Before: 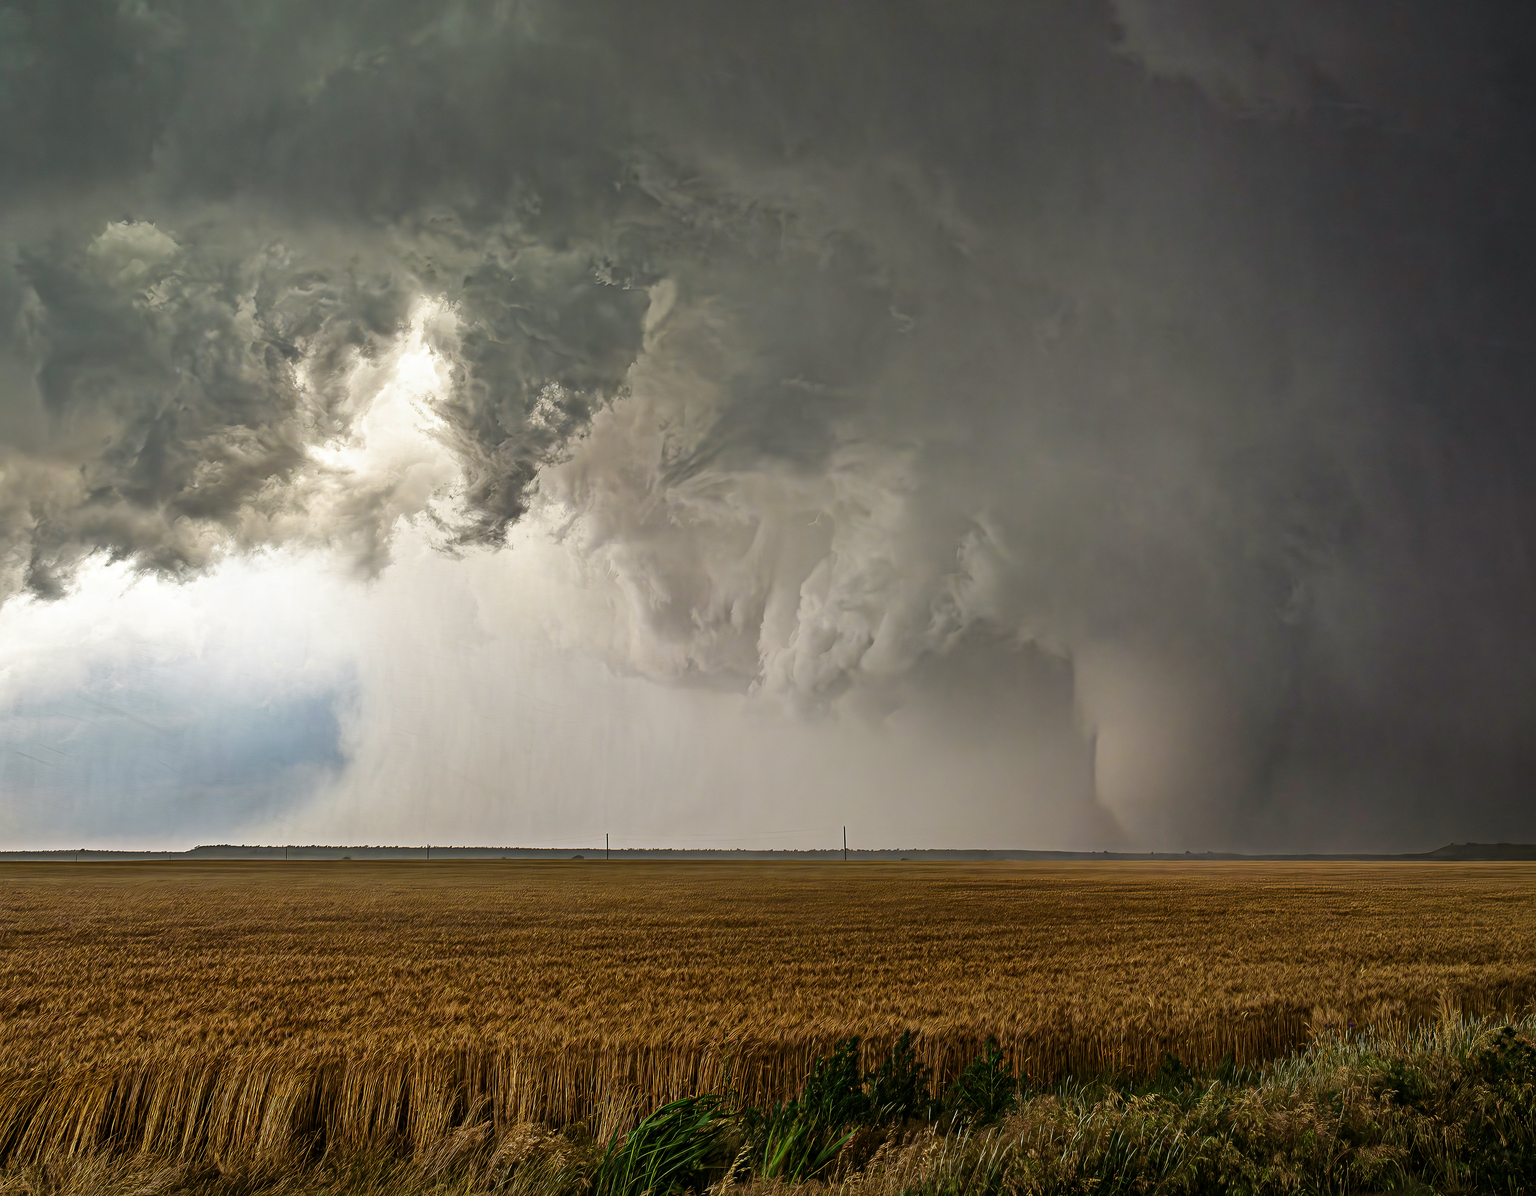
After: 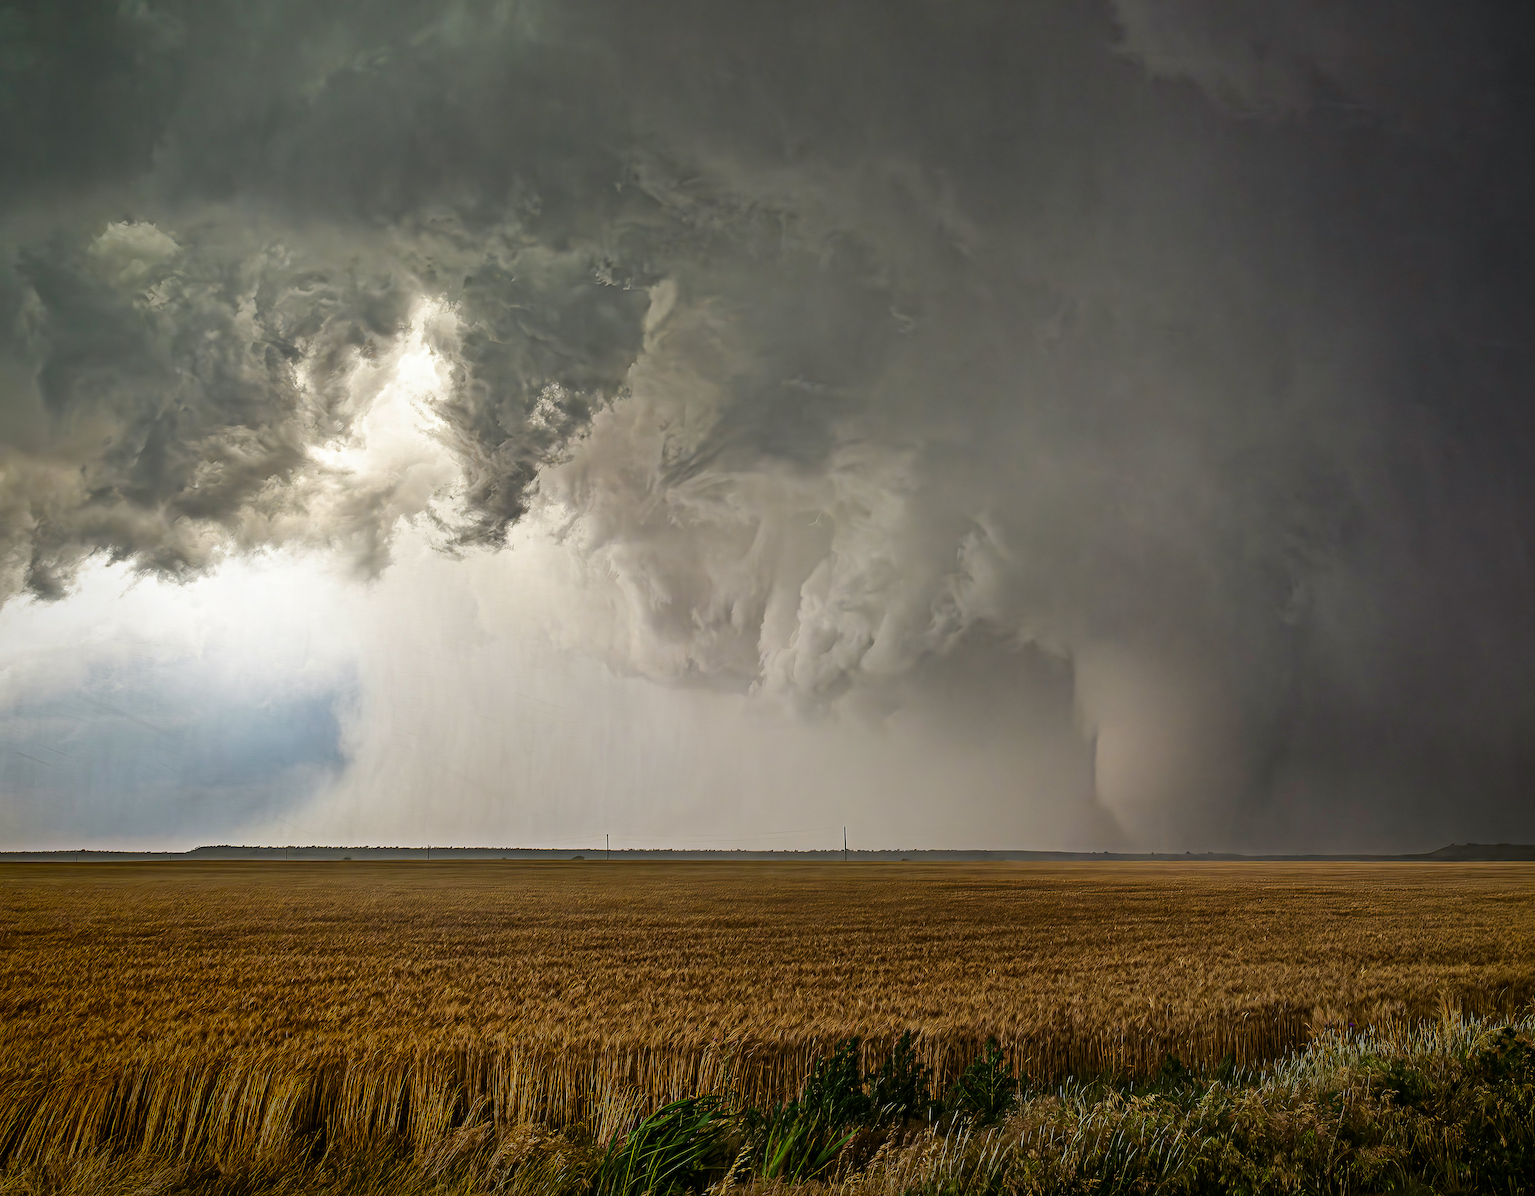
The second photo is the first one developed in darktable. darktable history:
vignetting: fall-off start 97.16%, saturation 0.384, center (0.218, -0.238), width/height ratio 1.18
